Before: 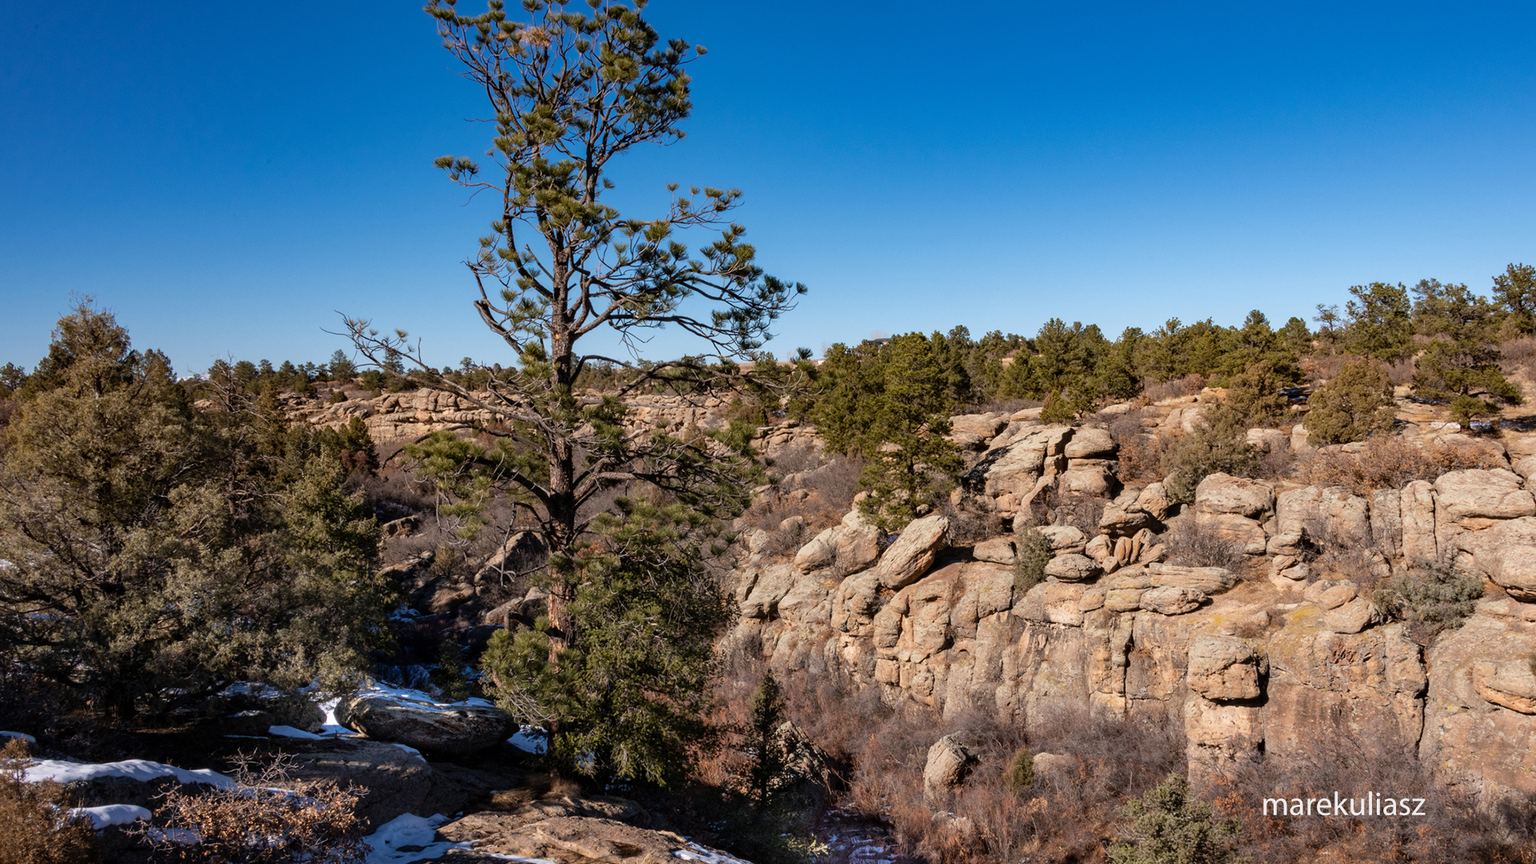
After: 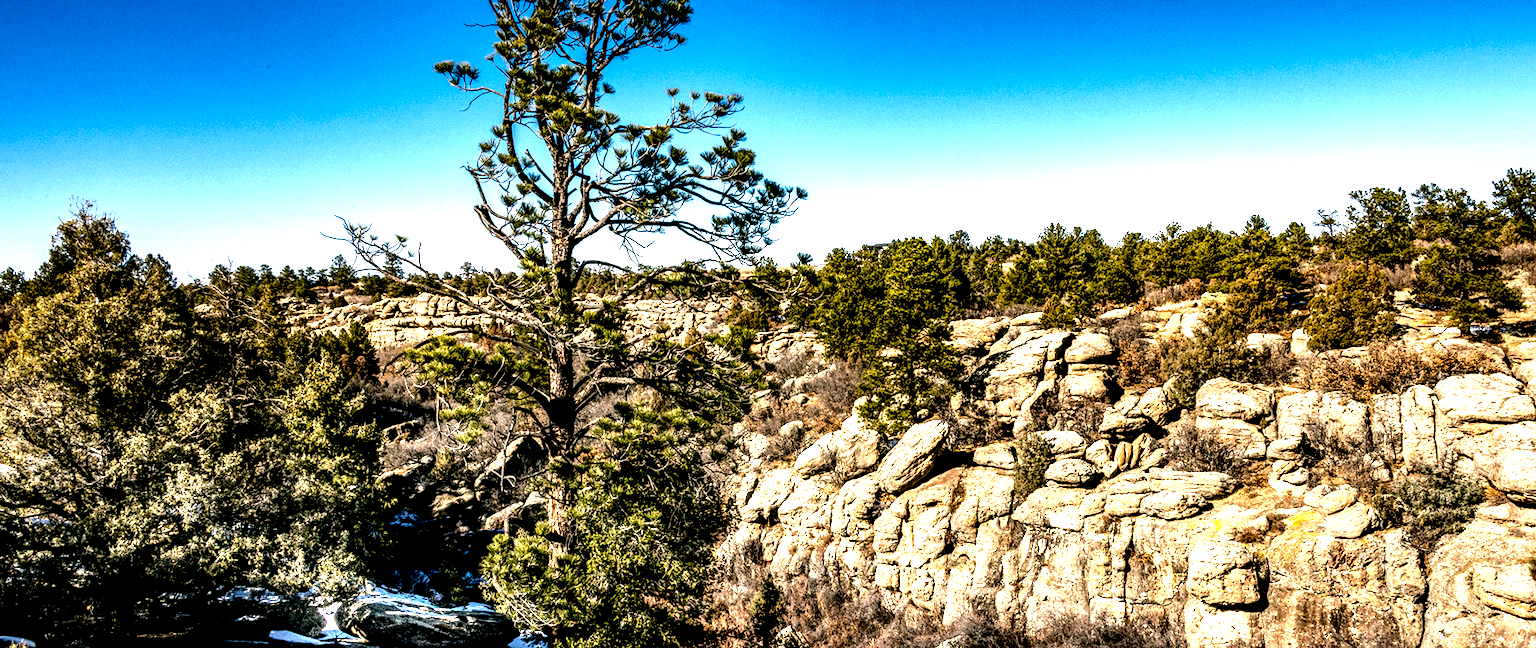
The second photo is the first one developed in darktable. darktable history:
color correction: highlights a* -0.374, highlights b* 9.28, shadows a* -9.12, shadows b* 0.551
color balance rgb: shadows lift › chroma 0.8%, shadows lift › hue 113.69°, linear chroma grading › shadows 31.487%, linear chroma grading › global chroma -1.939%, linear chroma grading › mid-tones 3.622%, perceptual saturation grading › global saturation 31.086%, contrast 4.74%
crop: top 11.031%, bottom 13.888%
local contrast: highlights 110%, shadows 42%, detail 293%
tone equalizer: -8 EV -0.777 EV, -7 EV -0.671 EV, -6 EV -0.563 EV, -5 EV -0.415 EV, -3 EV 0.394 EV, -2 EV 0.6 EV, -1 EV 0.691 EV, +0 EV 0.725 EV, mask exposure compensation -0.509 EV
